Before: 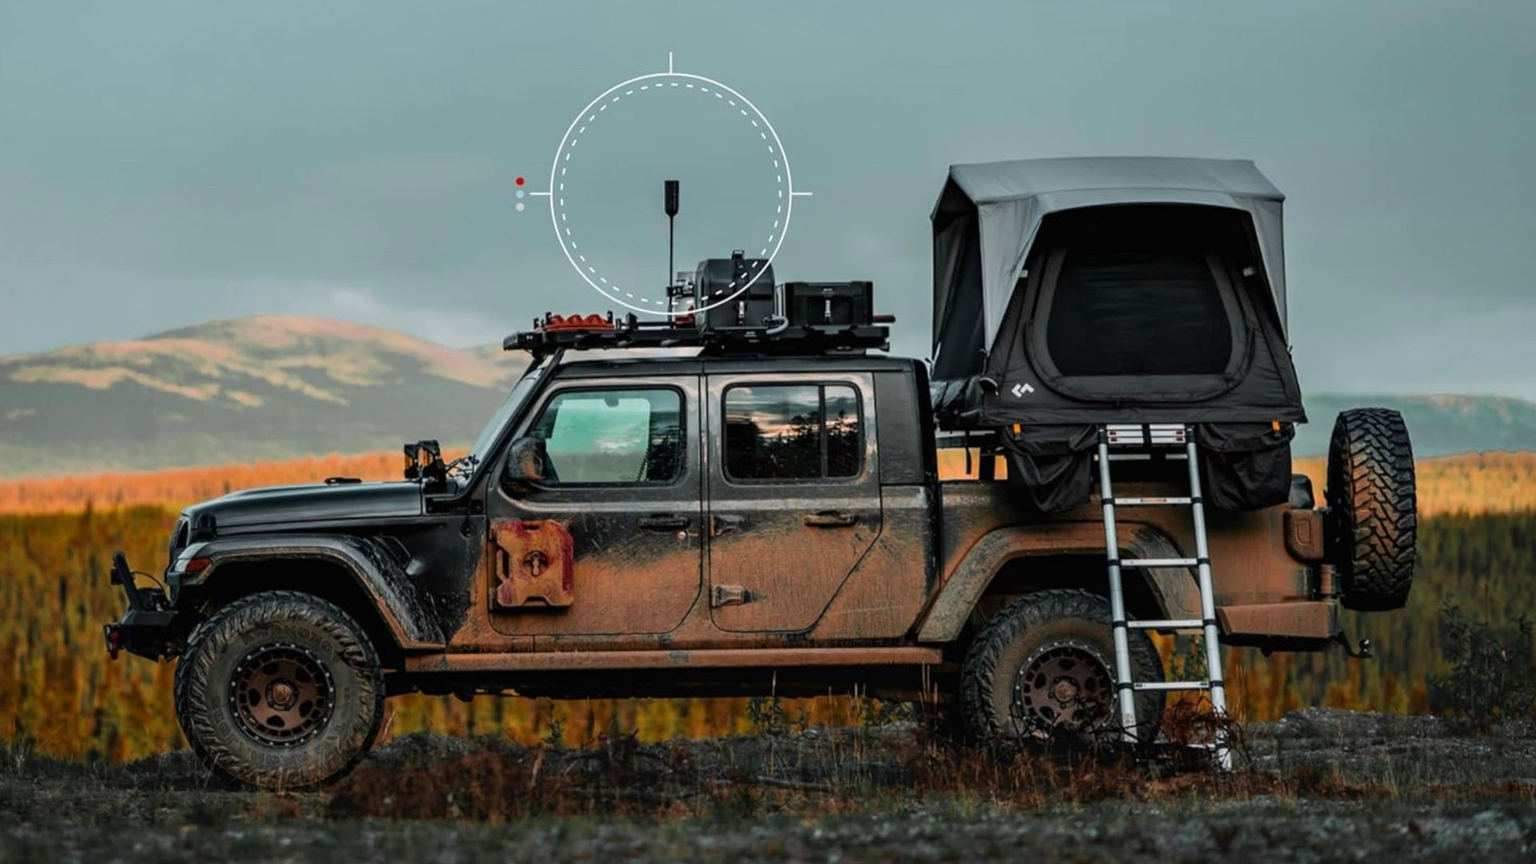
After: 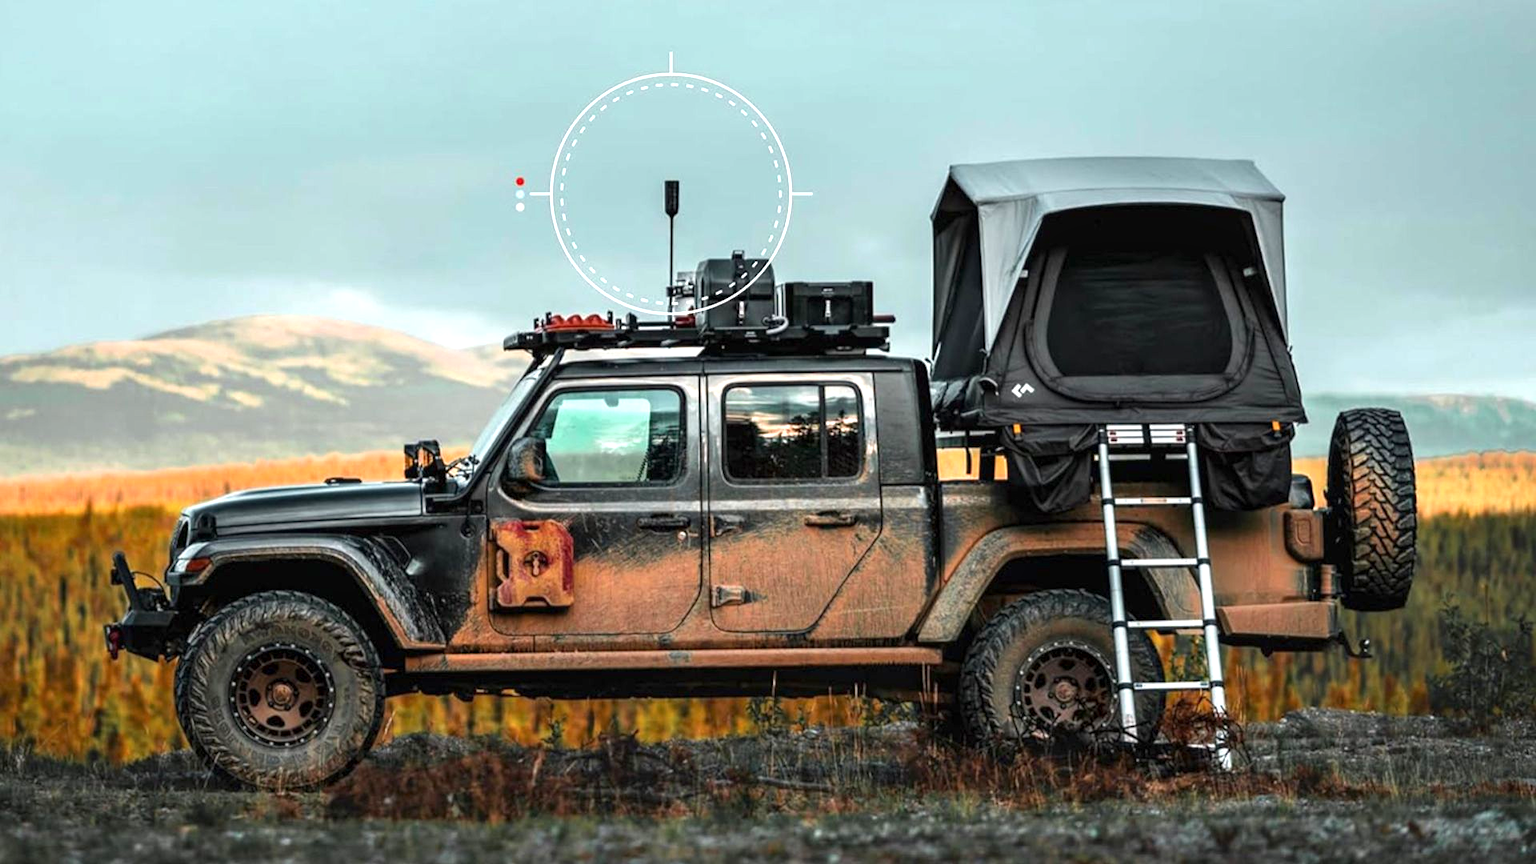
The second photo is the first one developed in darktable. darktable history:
exposure: black level correction 0, exposure 1.001 EV, compensate highlight preservation false
local contrast: highlights 103%, shadows 98%, detail 120%, midtone range 0.2
